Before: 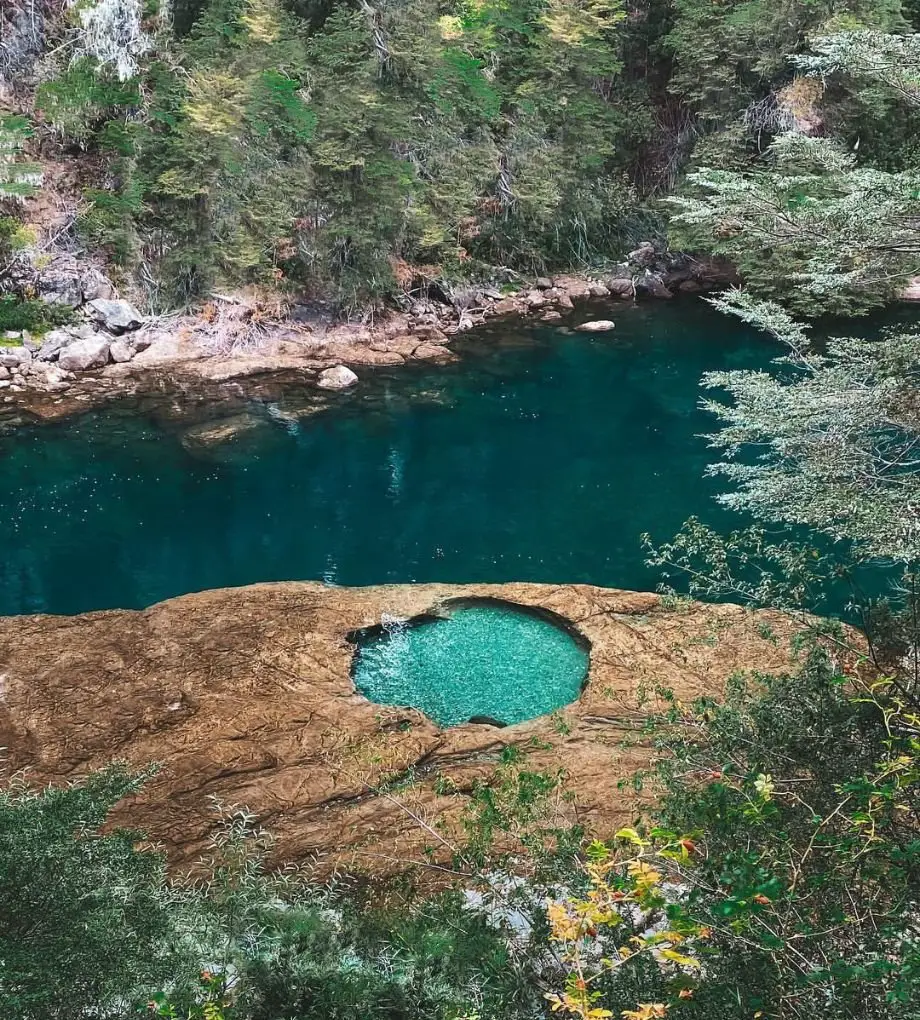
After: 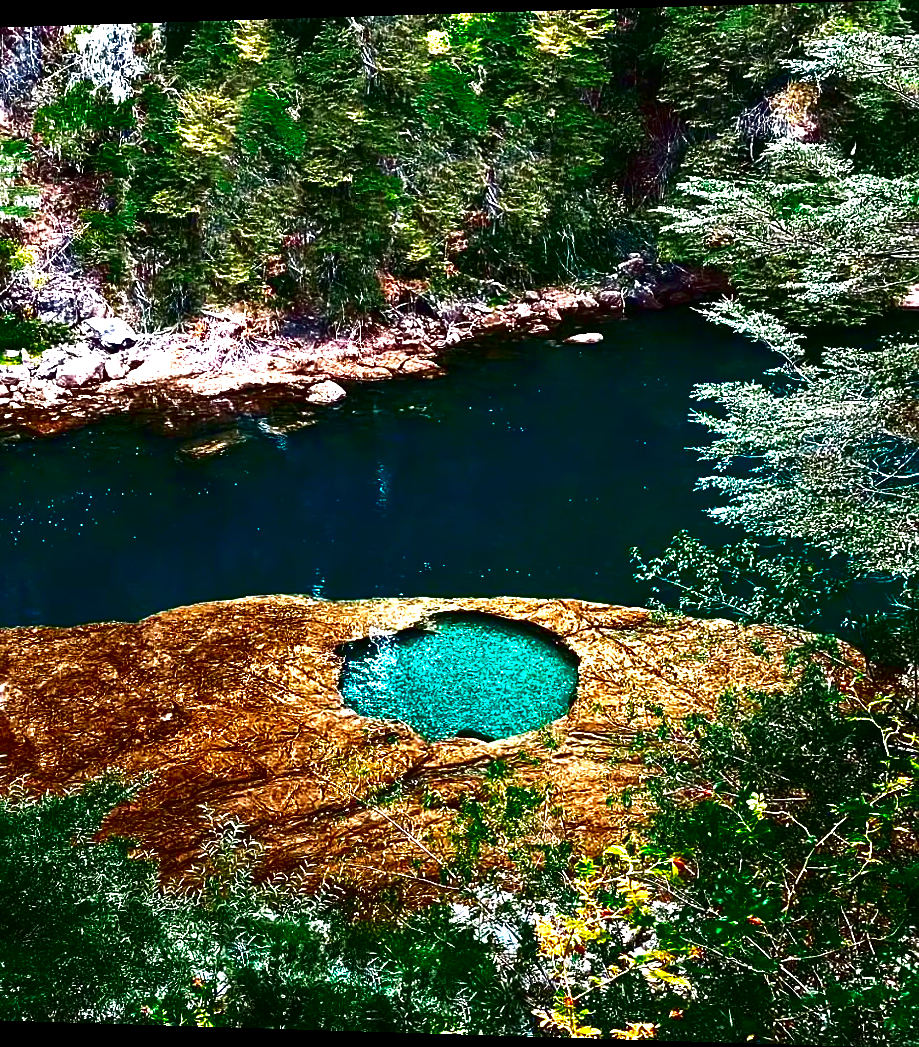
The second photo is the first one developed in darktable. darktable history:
contrast brightness saturation: brightness -1, saturation 1
sharpen: on, module defaults
exposure: black level correction 0, exposure 1.1 EV, compensate exposure bias true, compensate highlight preservation false
rotate and perspective: lens shift (horizontal) -0.055, automatic cropping off
